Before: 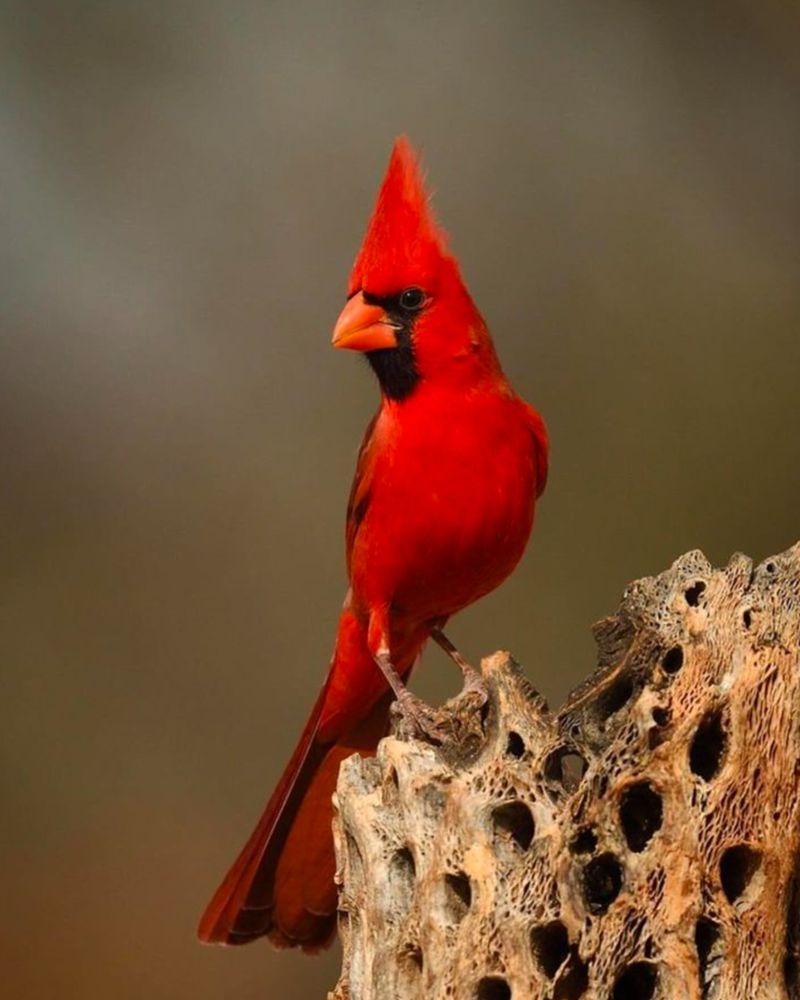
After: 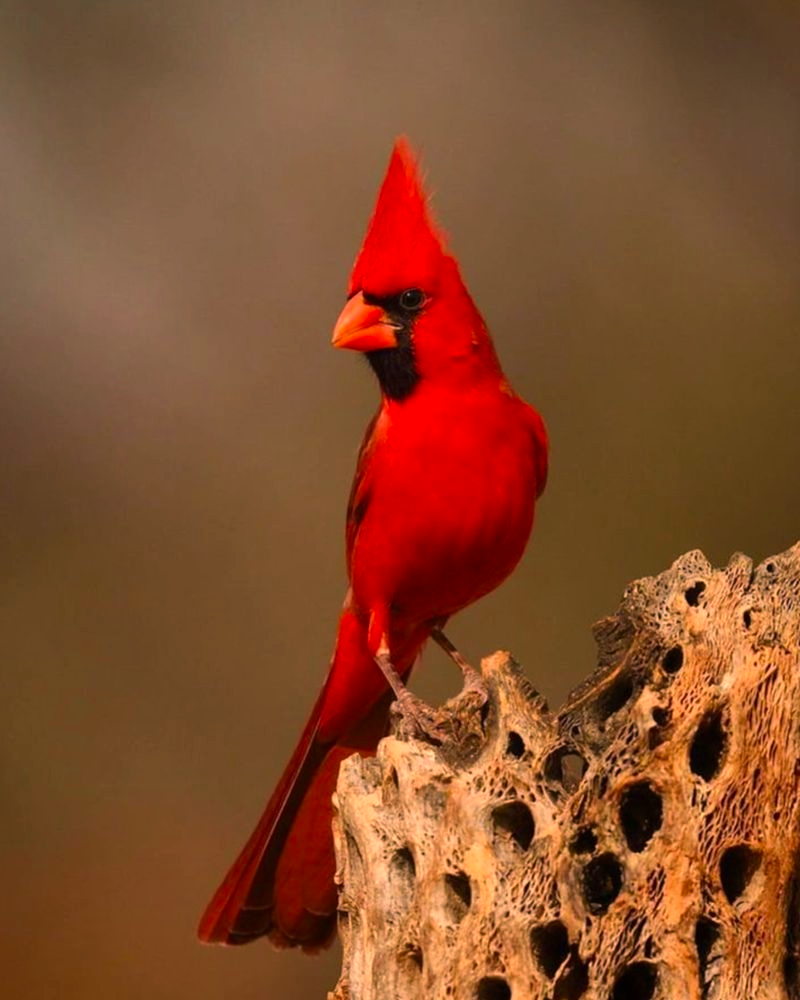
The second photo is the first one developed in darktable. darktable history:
color correction: highlights a* 21.12, highlights b* 19.28
